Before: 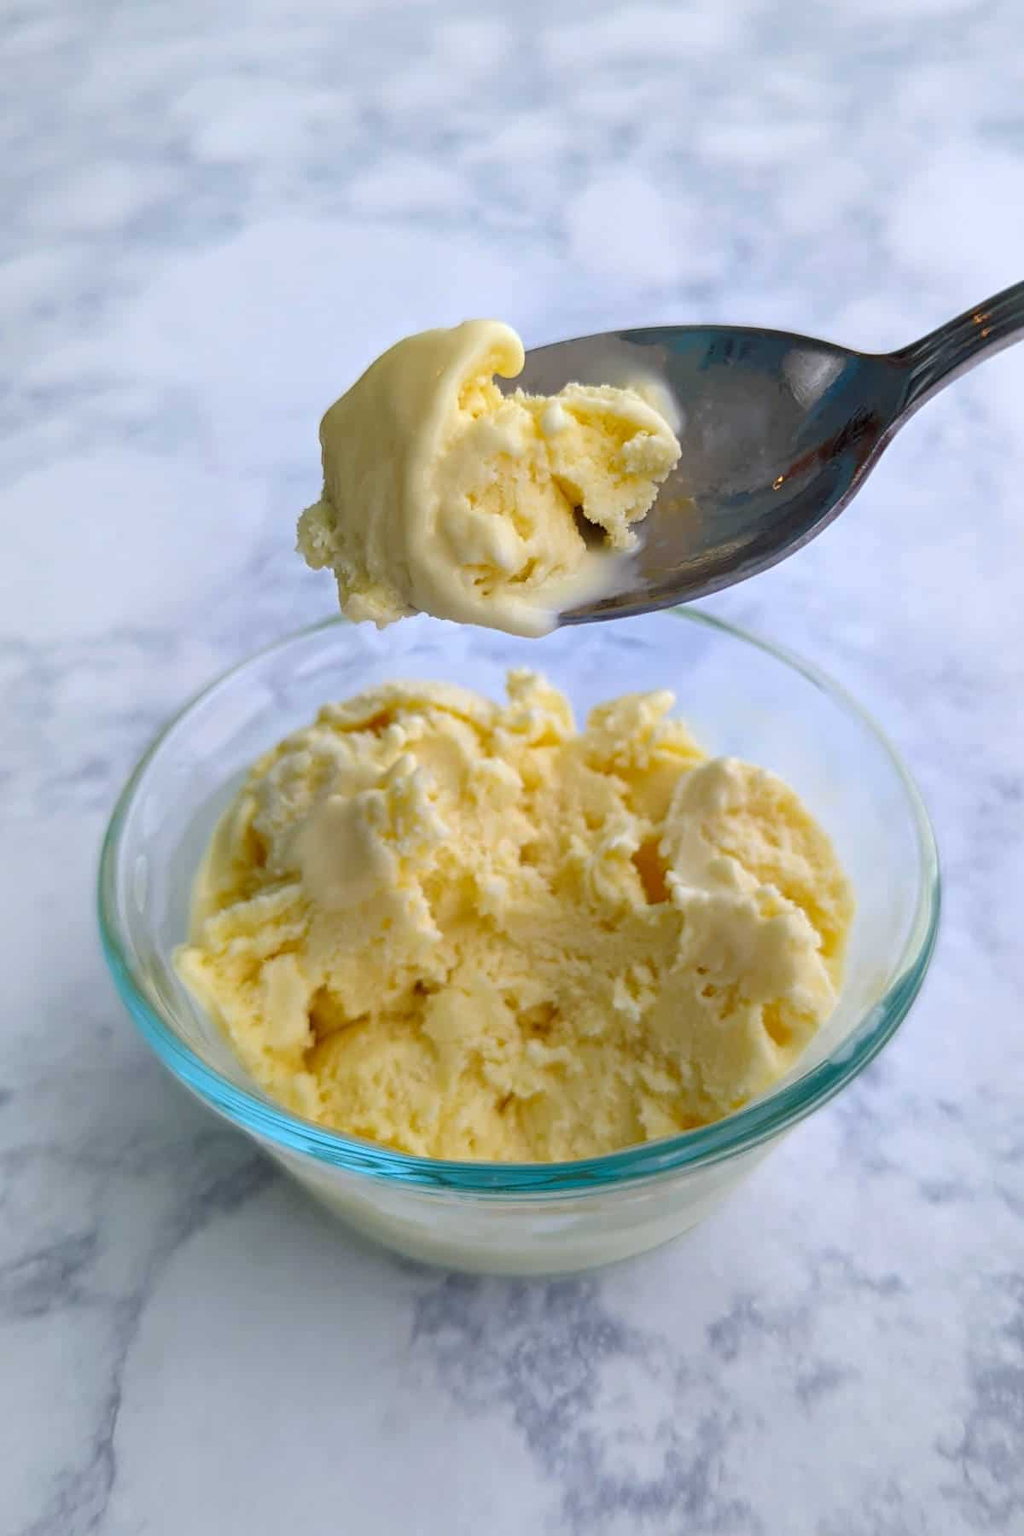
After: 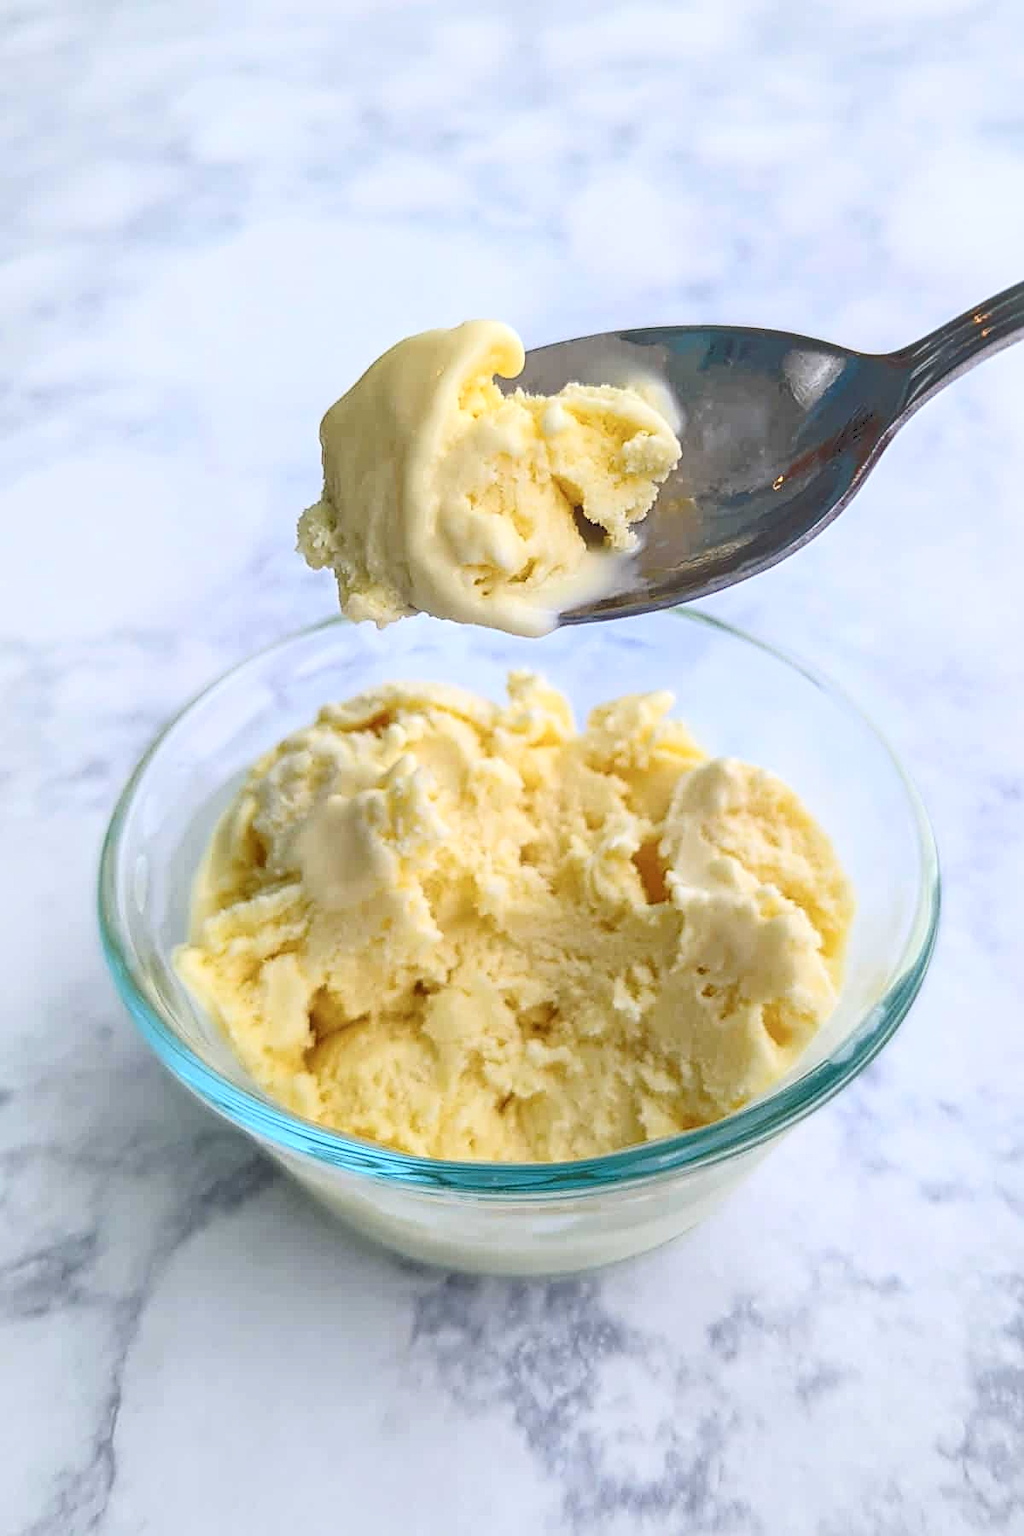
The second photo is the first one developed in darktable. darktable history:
tone curve: curves: ch0 [(0, 0) (0.003, 0.203) (0.011, 0.203) (0.025, 0.21) (0.044, 0.22) (0.069, 0.231) (0.1, 0.243) (0.136, 0.255) (0.177, 0.277) (0.224, 0.305) (0.277, 0.346) (0.335, 0.412) (0.399, 0.492) (0.468, 0.571) (0.543, 0.658) (0.623, 0.75) (0.709, 0.837) (0.801, 0.905) (0.898, 0.955) (1, 1)], color space Lab, independent channels, preserve colors none
local contrast: on, module defaults
sharpen: on, module defaults
